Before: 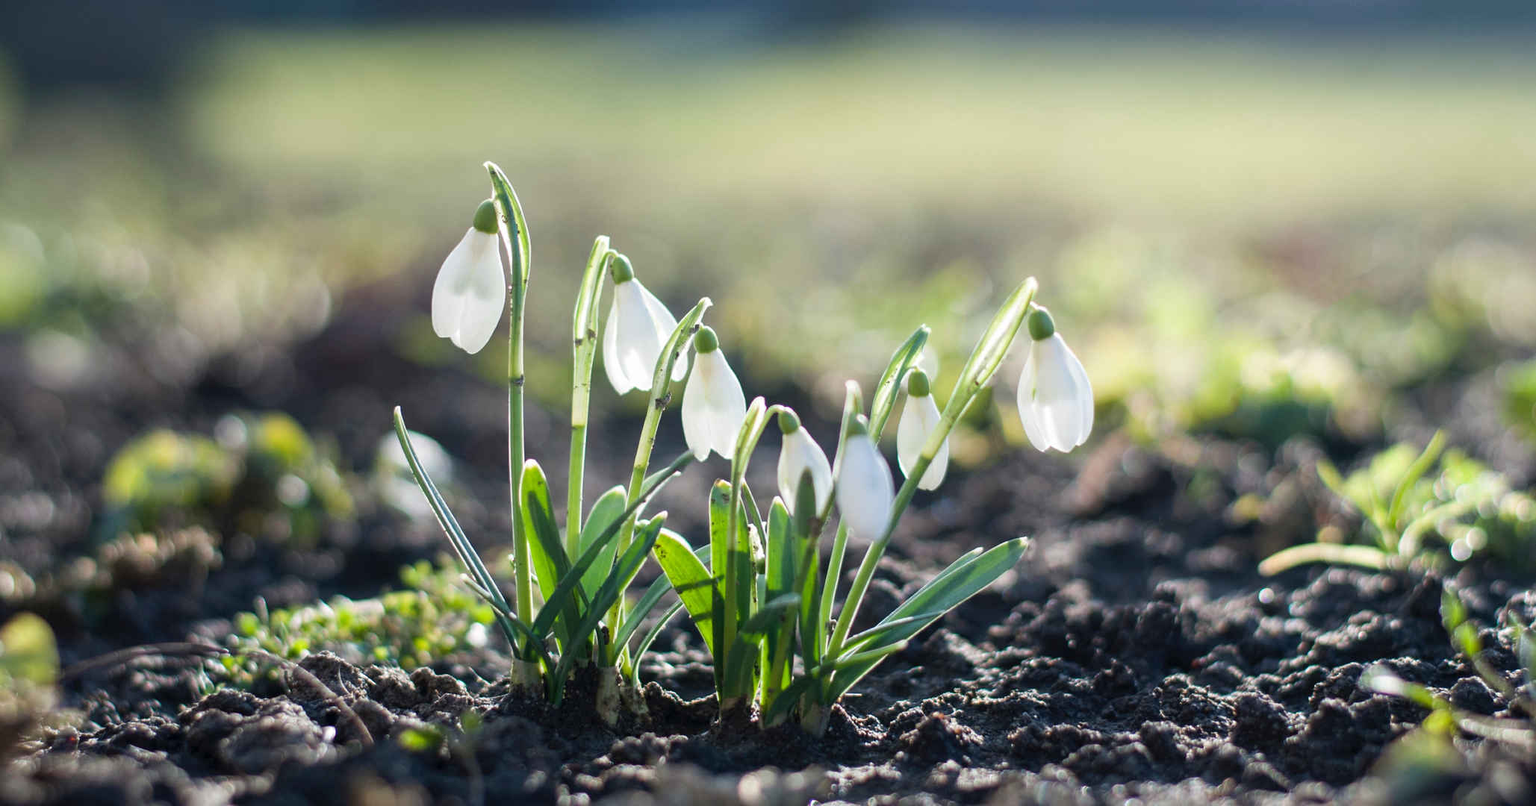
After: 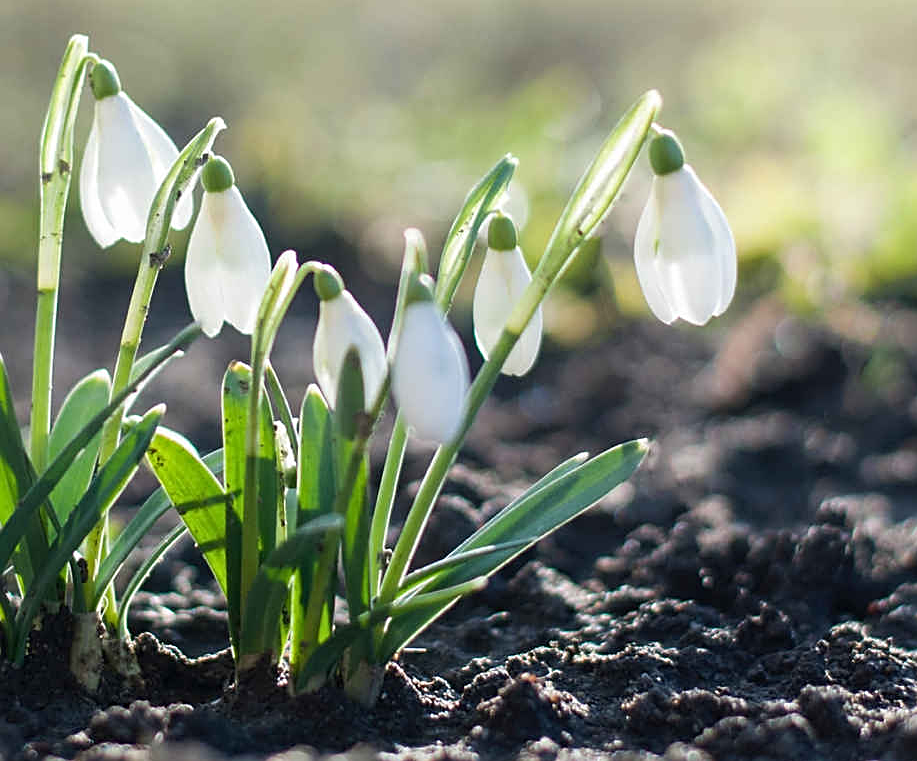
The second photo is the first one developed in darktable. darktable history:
crop: left 35.419%, top 26.068%, right 19.97%, bottom 3.444%
sharpen: on, module defaults
